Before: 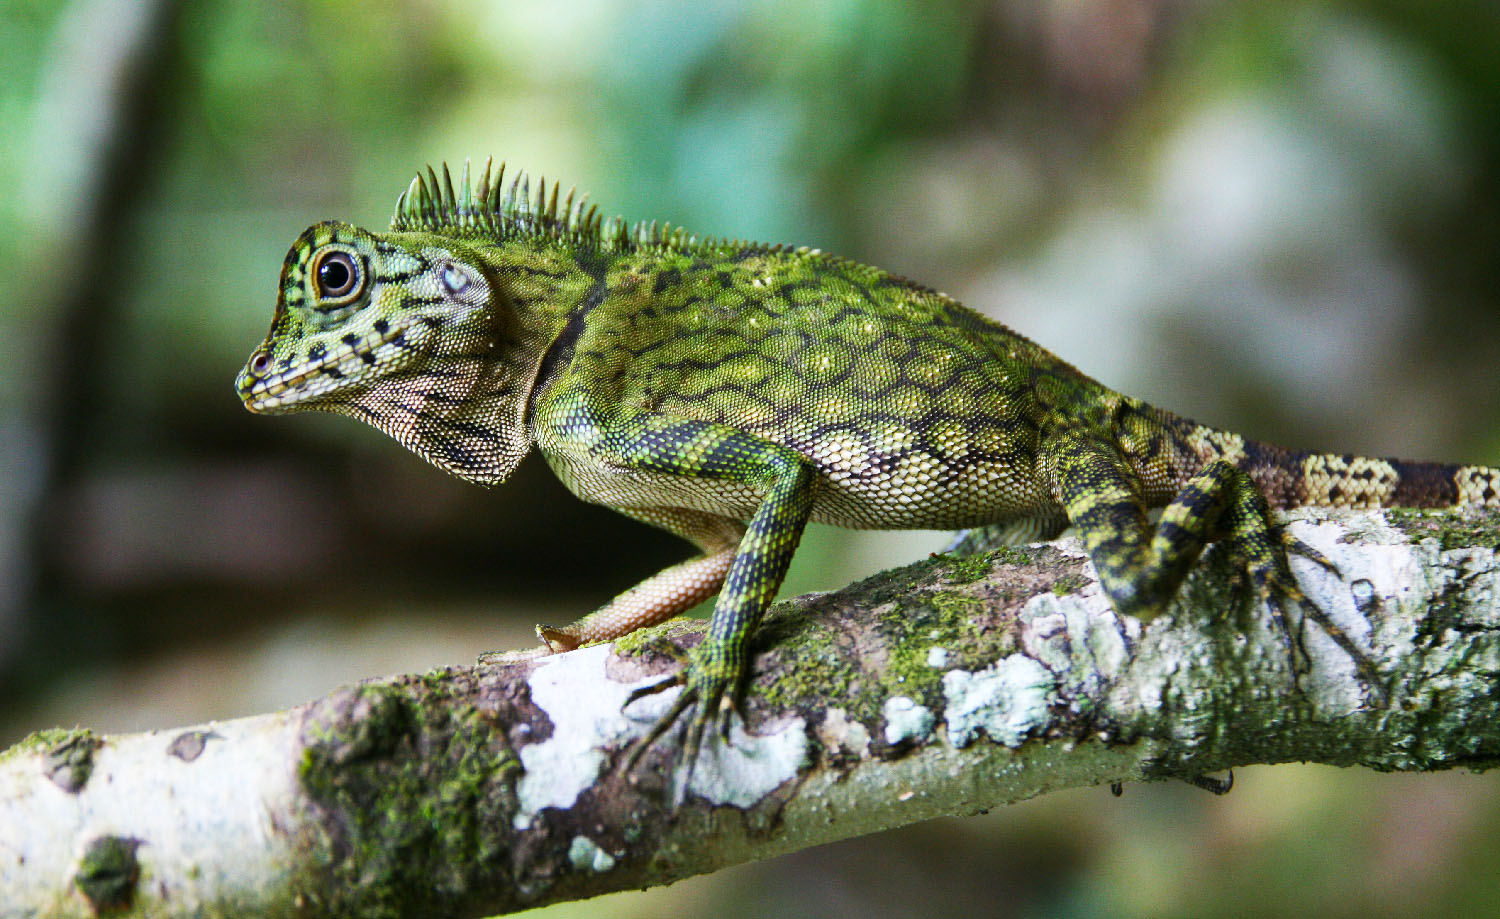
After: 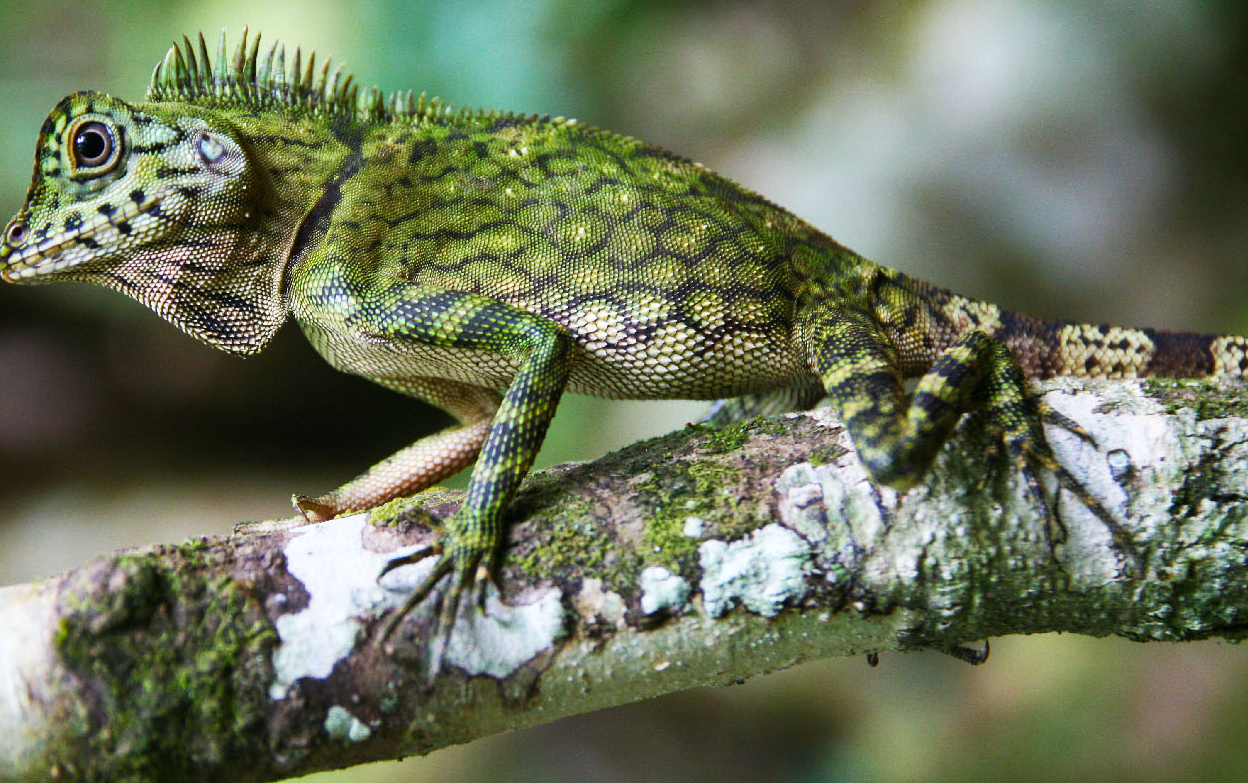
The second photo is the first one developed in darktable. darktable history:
crop: left 16.311%, top 14.181%
